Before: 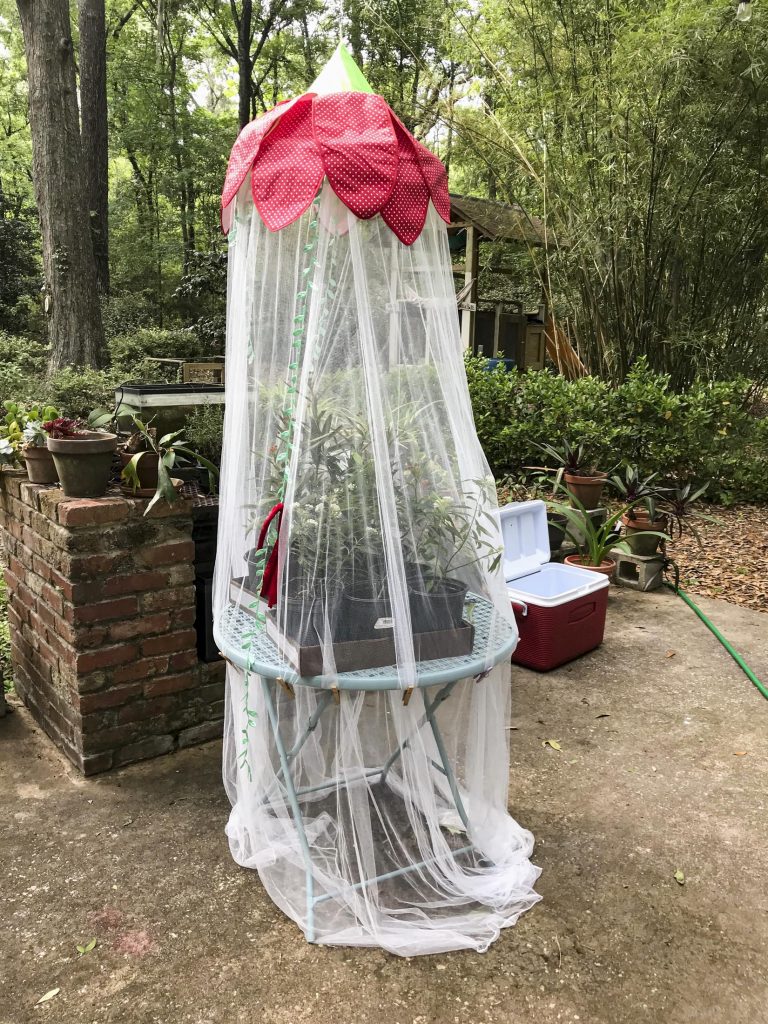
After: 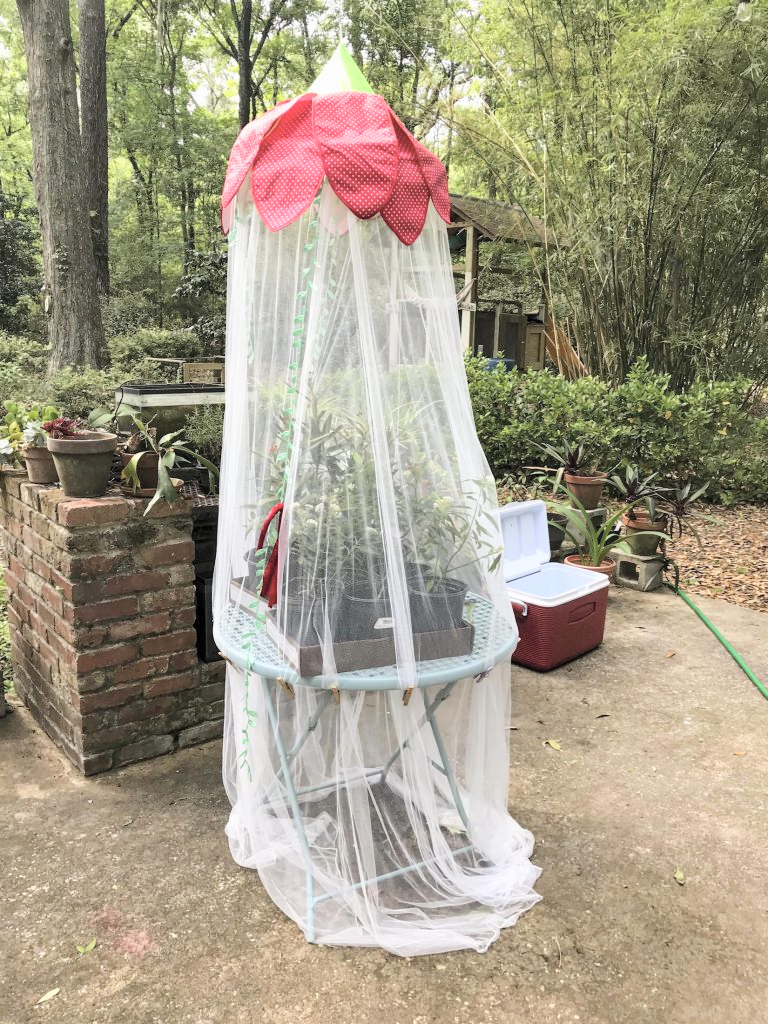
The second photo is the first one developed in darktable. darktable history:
exposure: exposure -0.177 EV, compensate highlight preservation false
global tonemap: drago (0.7, 100)
